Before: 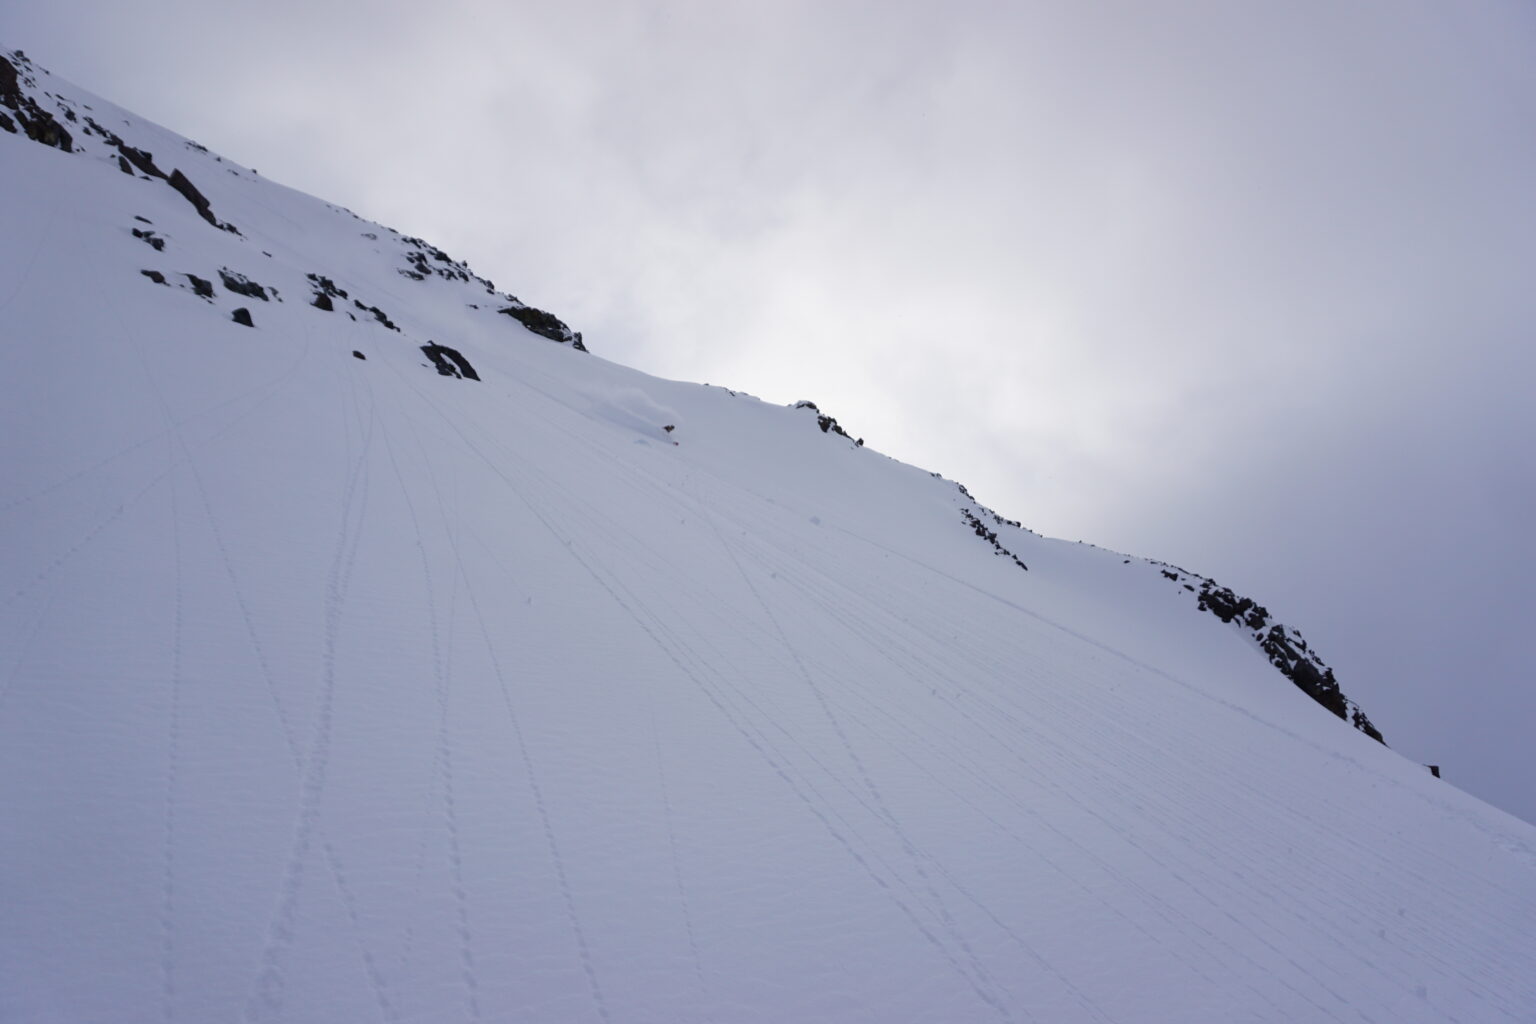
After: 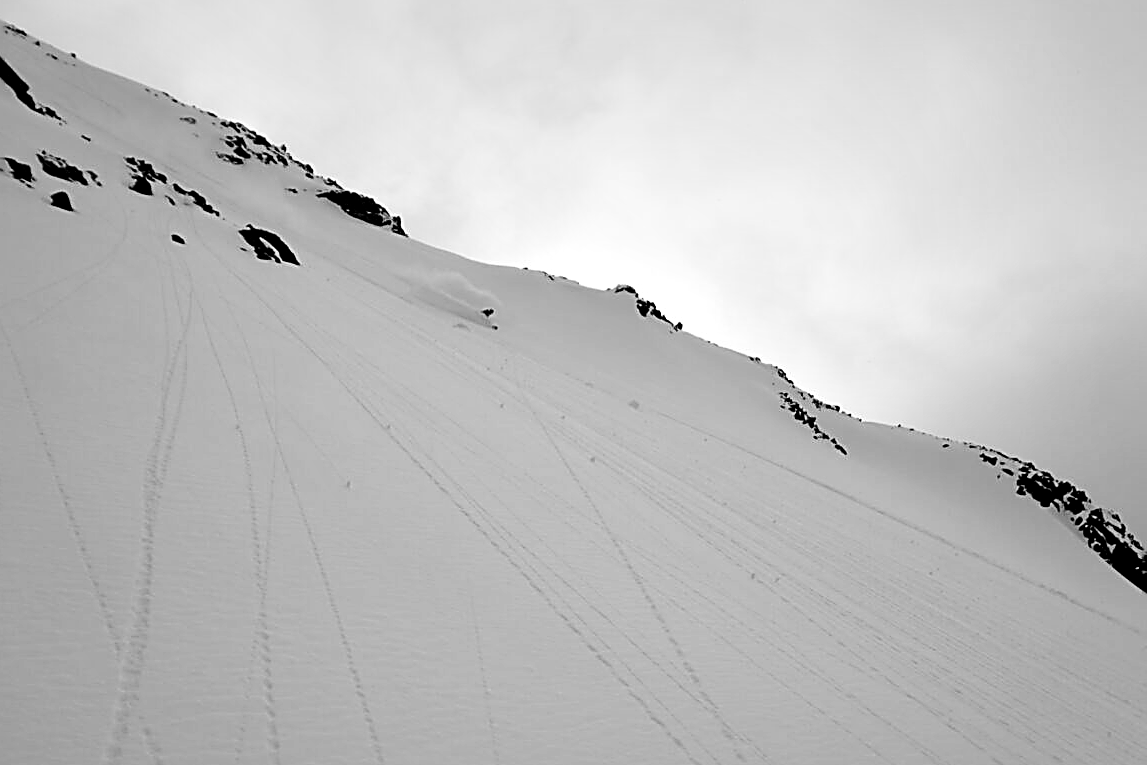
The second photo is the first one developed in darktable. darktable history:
contrast brightness saturation: saturation 0.18
sharpen: amount 1
local contrast: mode bilateral grid, contrast 25, coarseness 60, detail 151%, midtone range 0.2
color calibration: illuminant custom, x 0.348, y 0.366, temperature 4940.58 K
crop and rotate: left 11.831%, top 11.346%, right 13.429%, bottom 13.899%
filmic rgb: black relative exposure -5 EV, white relative exposure 3.5 EV, hardness 3.19, contrast 1.4, highlights saturation mix -50%
levels: mode automatic, black 0.023%, white 99.97%, levels [0.062, 0.494, 0.925]
monochrome: on, module defaults
